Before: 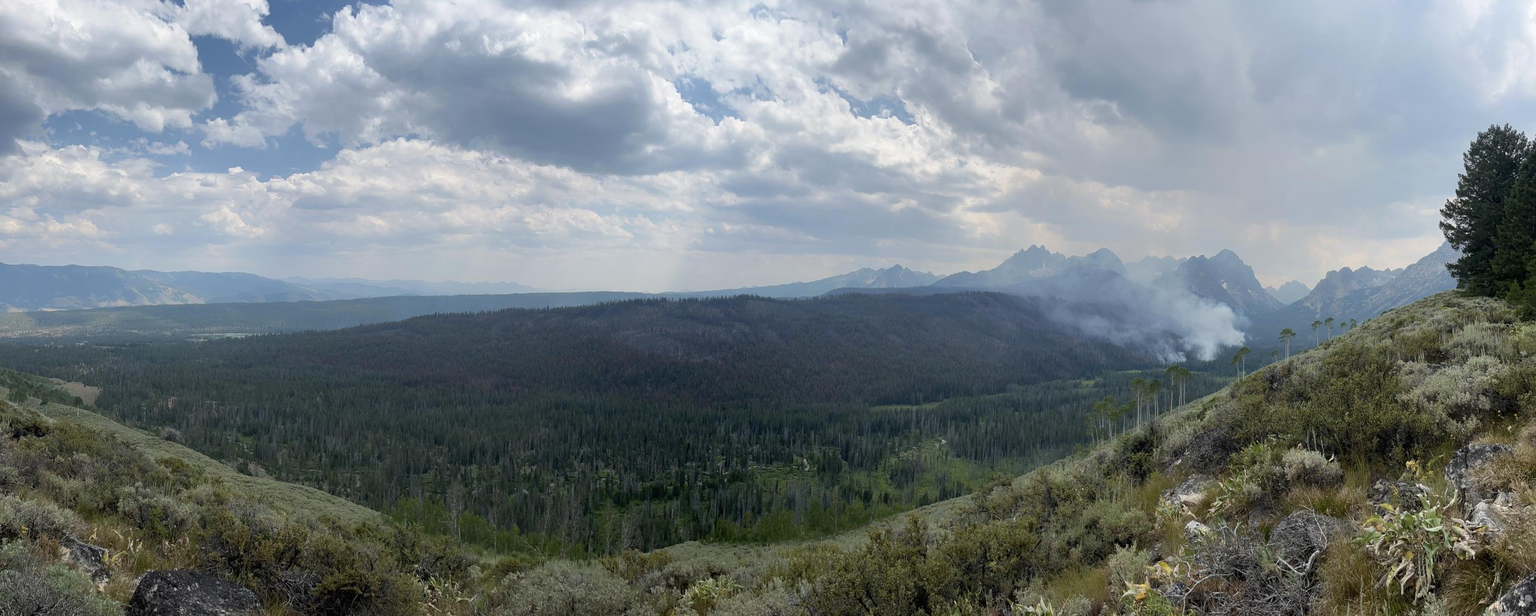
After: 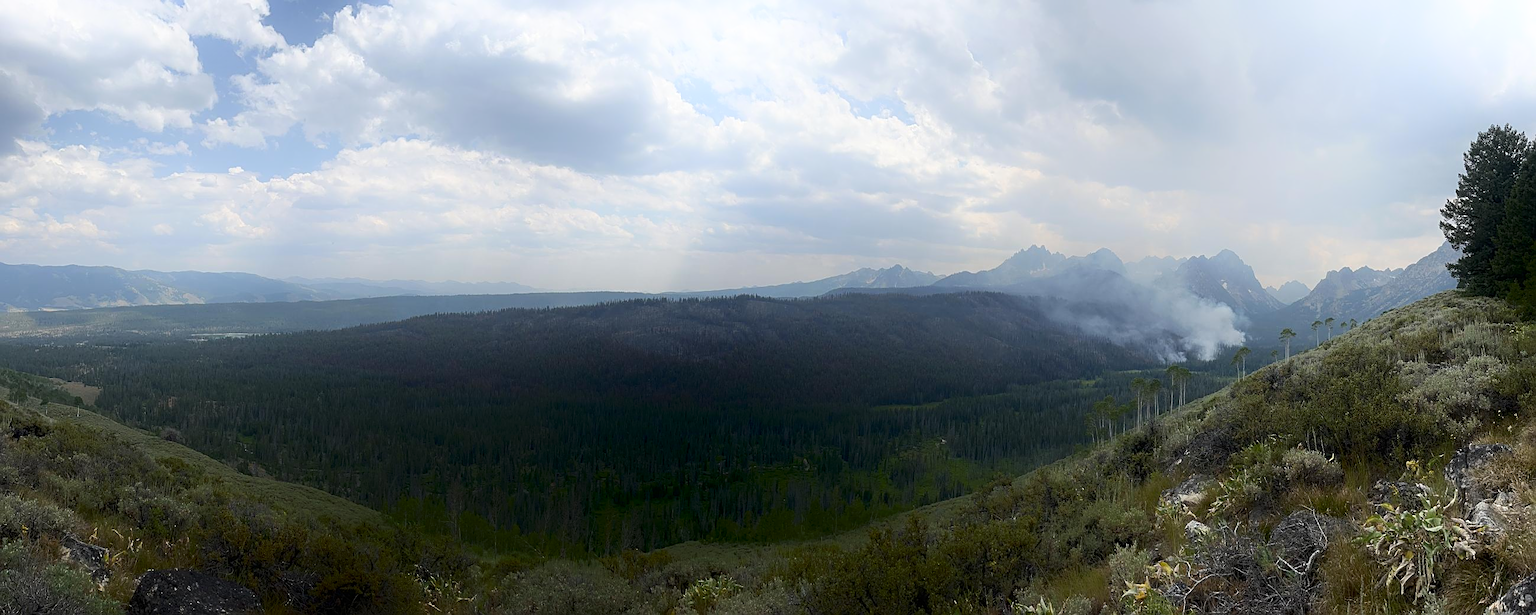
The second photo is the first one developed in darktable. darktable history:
shadows and highlights: shadows -89.67, highlights 89.4, soften with gaussian
sharpen: on, module defaults
